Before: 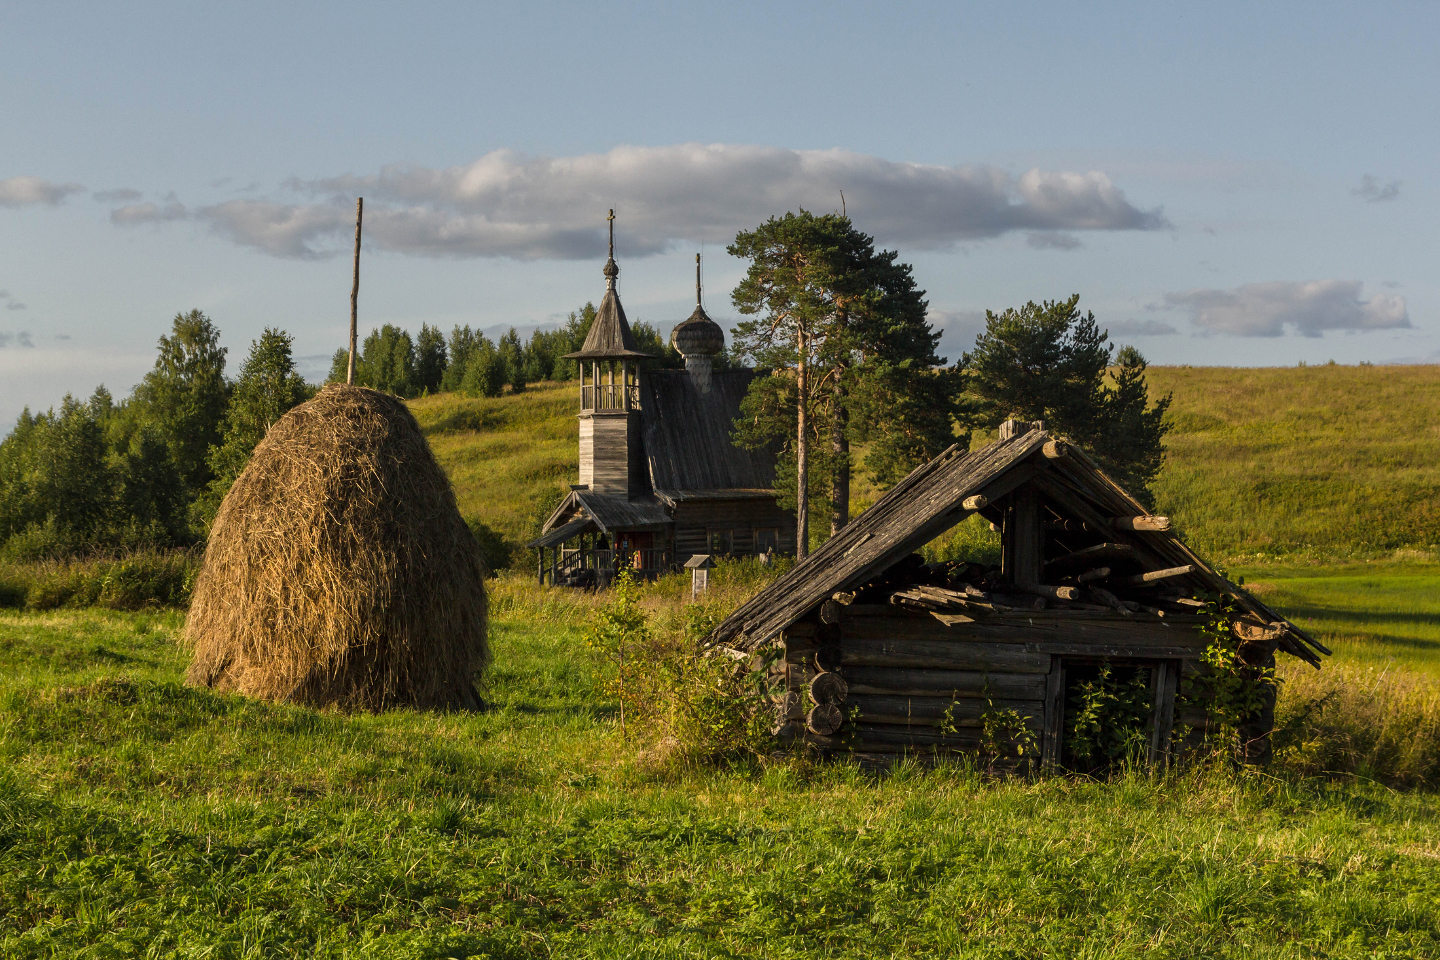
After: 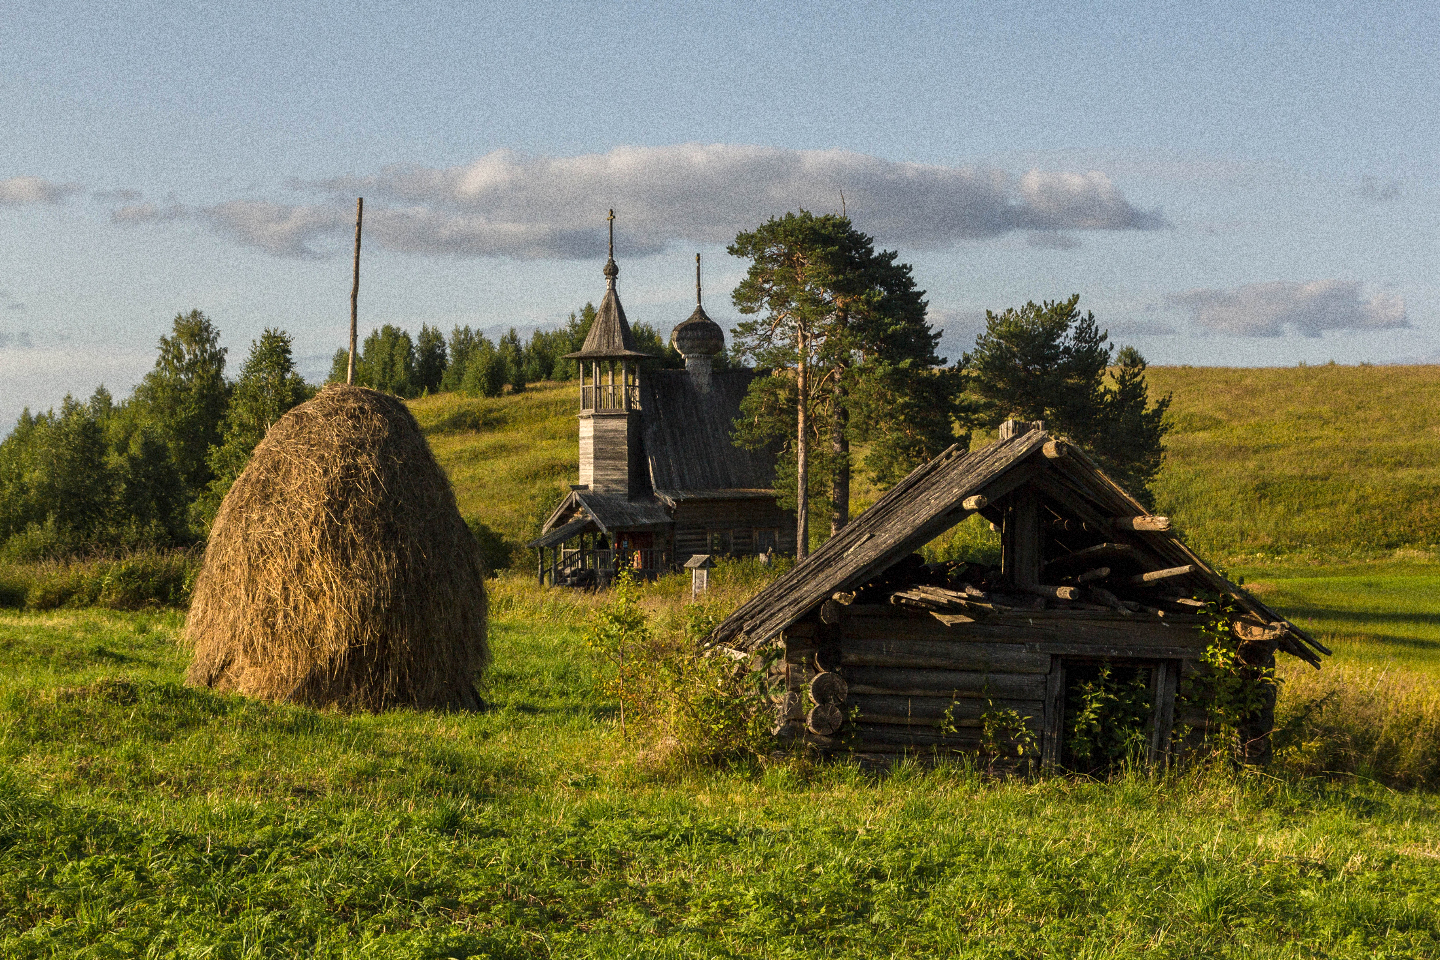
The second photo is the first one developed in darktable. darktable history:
grain: coarseness 14.49 ISO, strength 48.04%, mid-tones bias 35%
exposure: exposure 0.2 EV, compensate highlight preservation false
